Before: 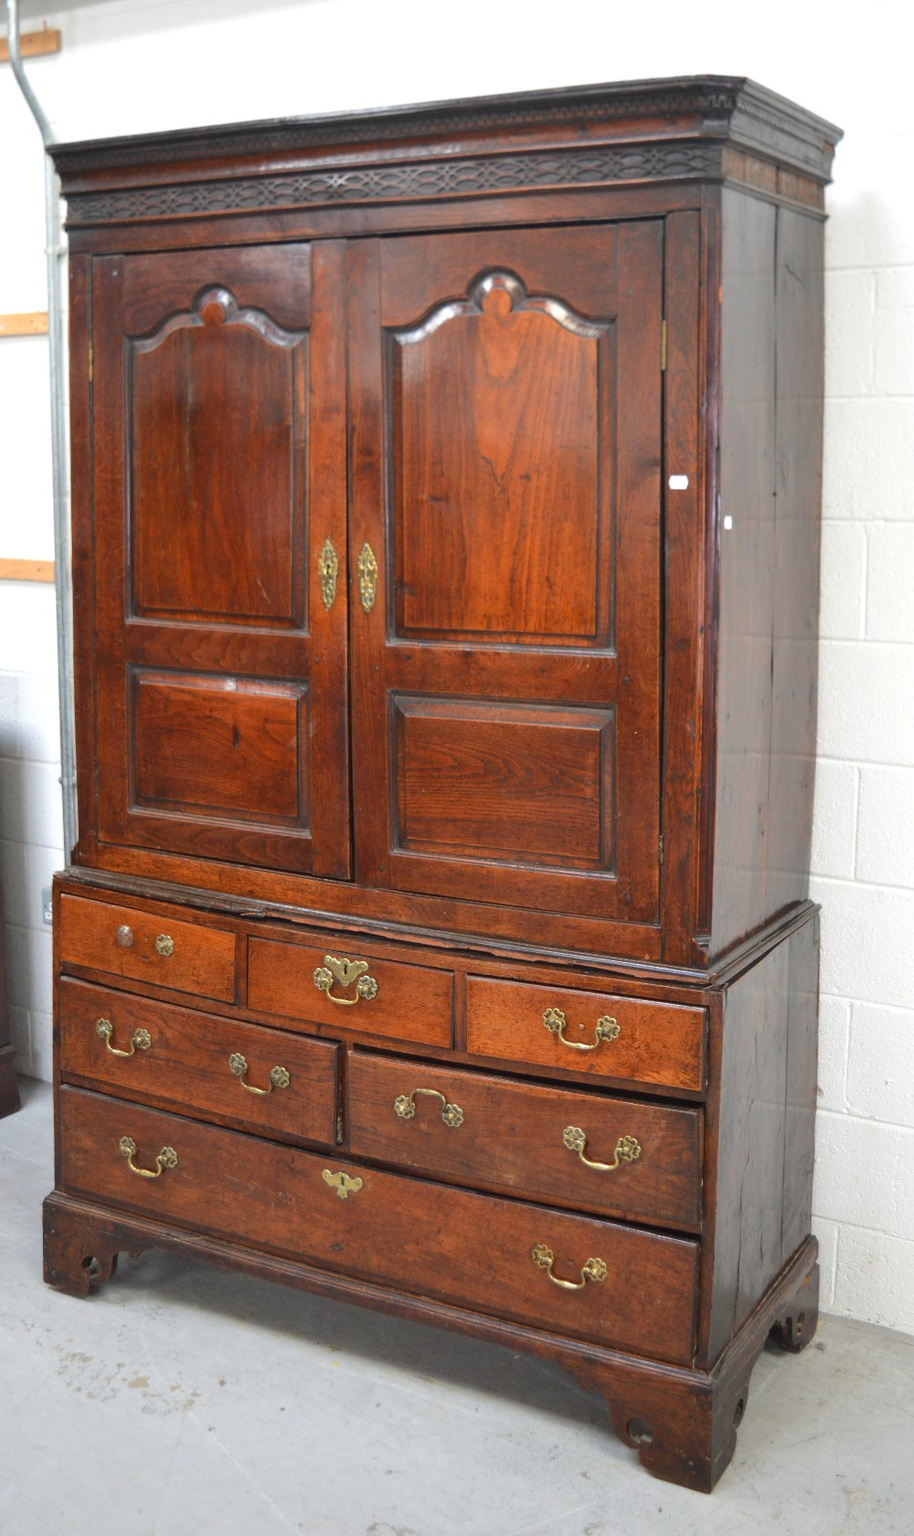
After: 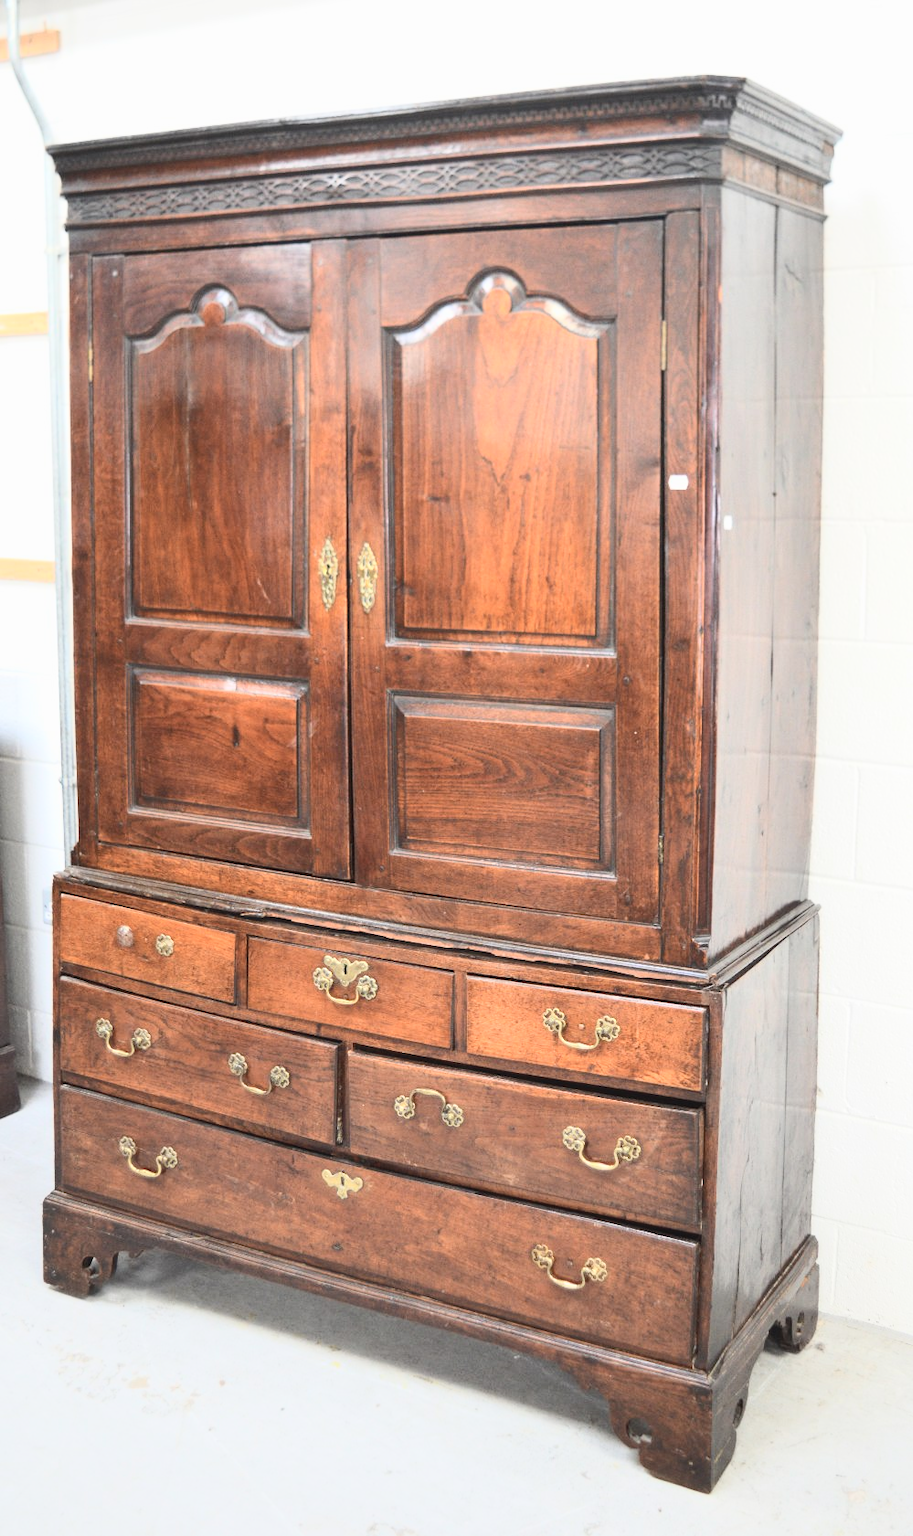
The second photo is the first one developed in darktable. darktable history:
contrast brightness saturation: contrast -0.078, brightness -0.037, saturation -0.111
tone curve: curves: ch0 [(0, 0) (0.003, 0.003) (0.011, 0.012) (0.025, 0.027) (0.044, 0.048) (0.069, 0.074) (0.1, 0.117) (0.136, 0.177) (0.177, 0.246) (0.224, 0.324) (0.277, 0.422) (0.335, 0.531) (0.399, 0.633) (0.468, 0.733) (0.543, 0.824) (0.623, 0.895) (0.709, 0.938) (0.801, 0.961) (0.898, 0.98) (1, 1)], color space Lab, independent channels, preserve colors none
